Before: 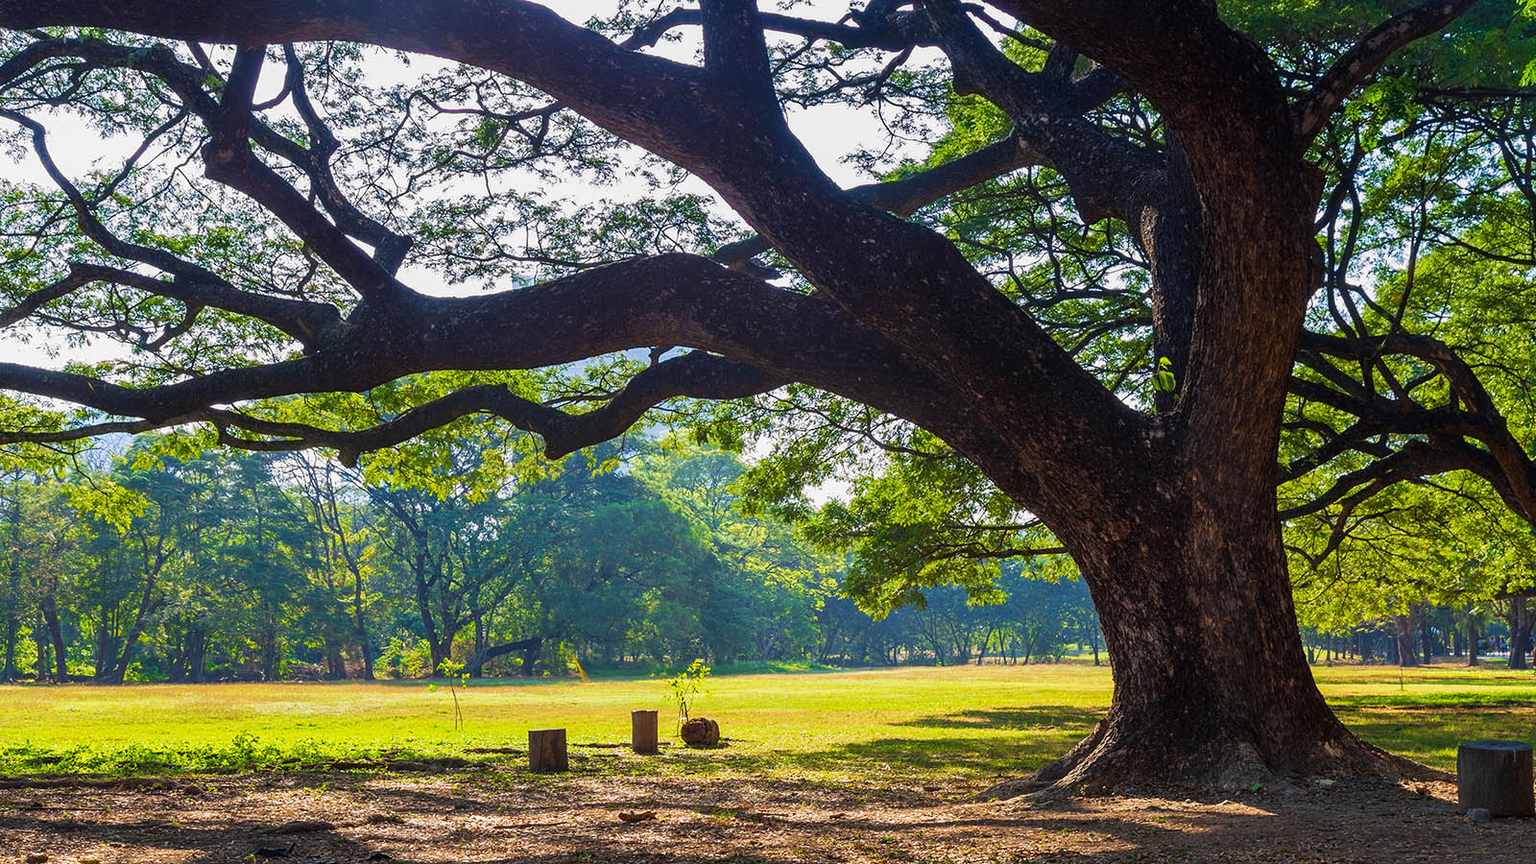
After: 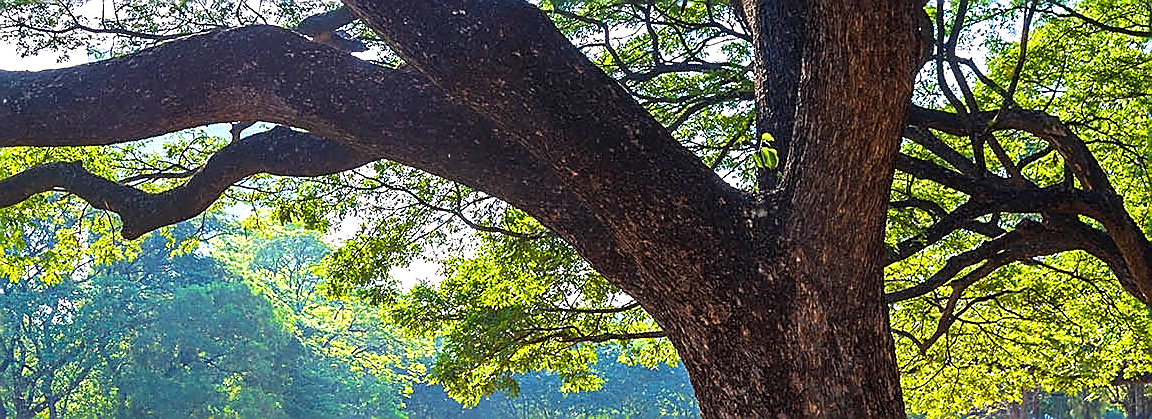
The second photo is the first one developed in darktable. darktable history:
sharpen: radius 1.374, amount 1.255, threshold 0.844
exposure: exposure 1 EV, compensate highlight preservation false
crop and rotate: left 27.99%, top 26.635%, bottom 26.785%
